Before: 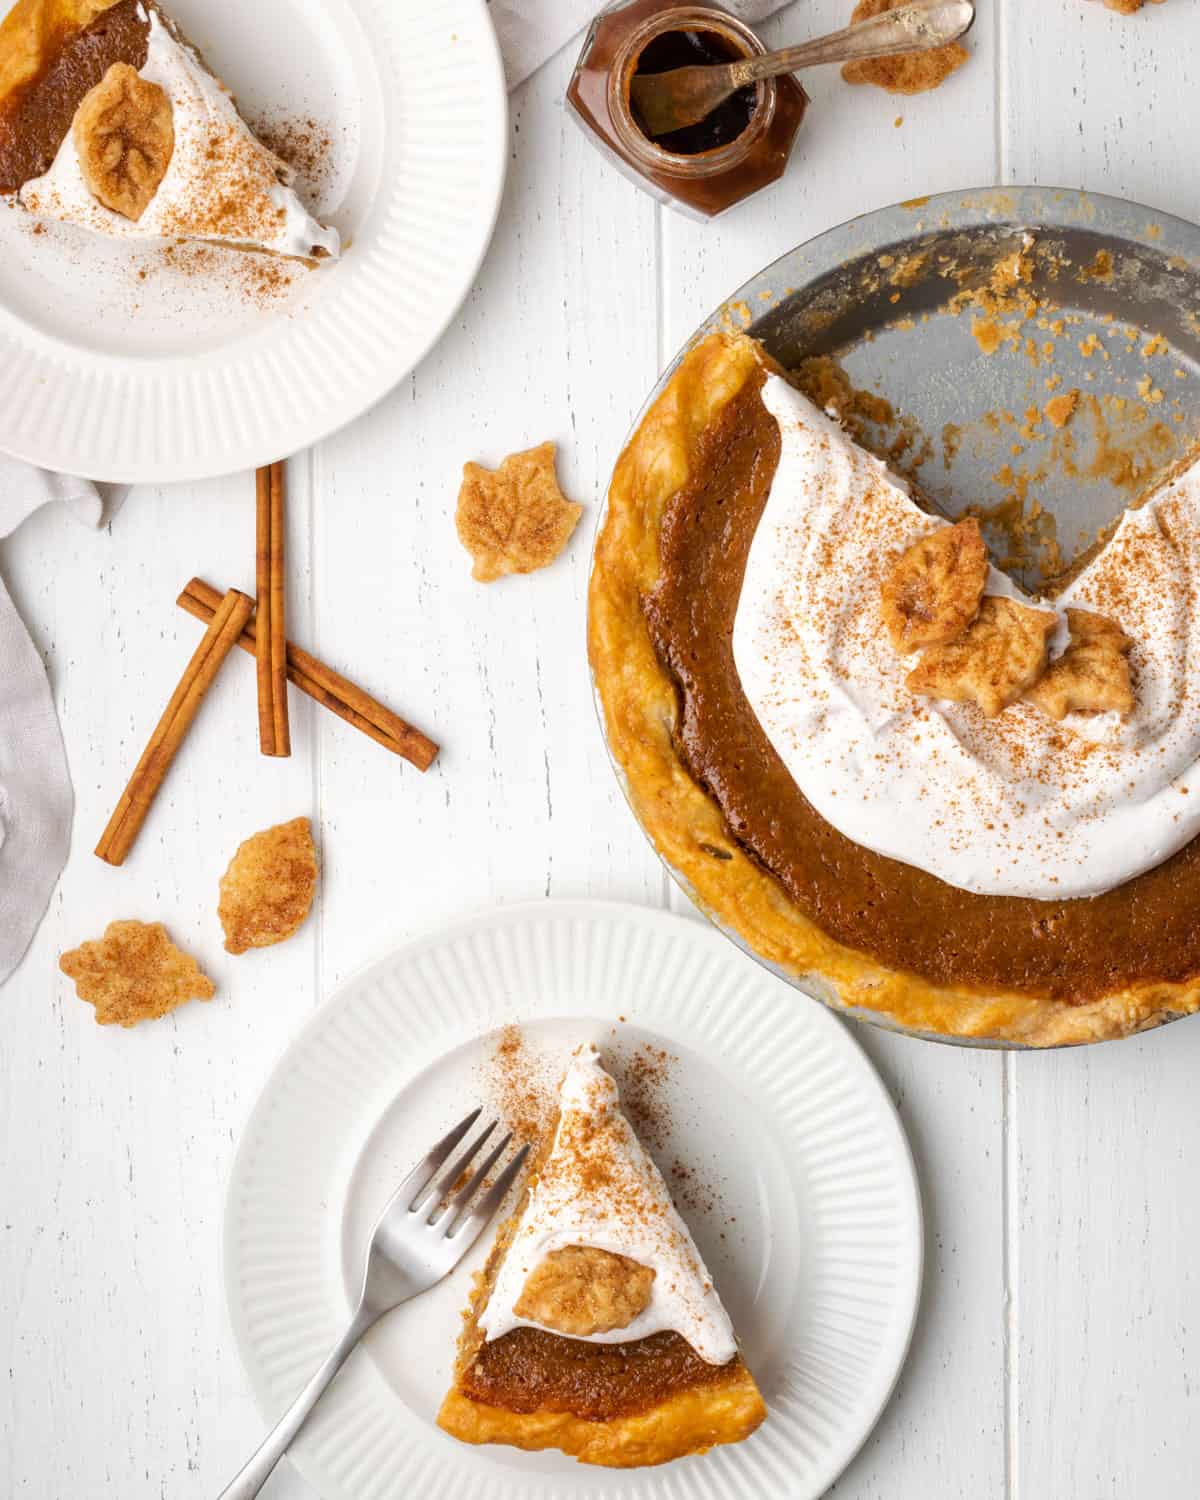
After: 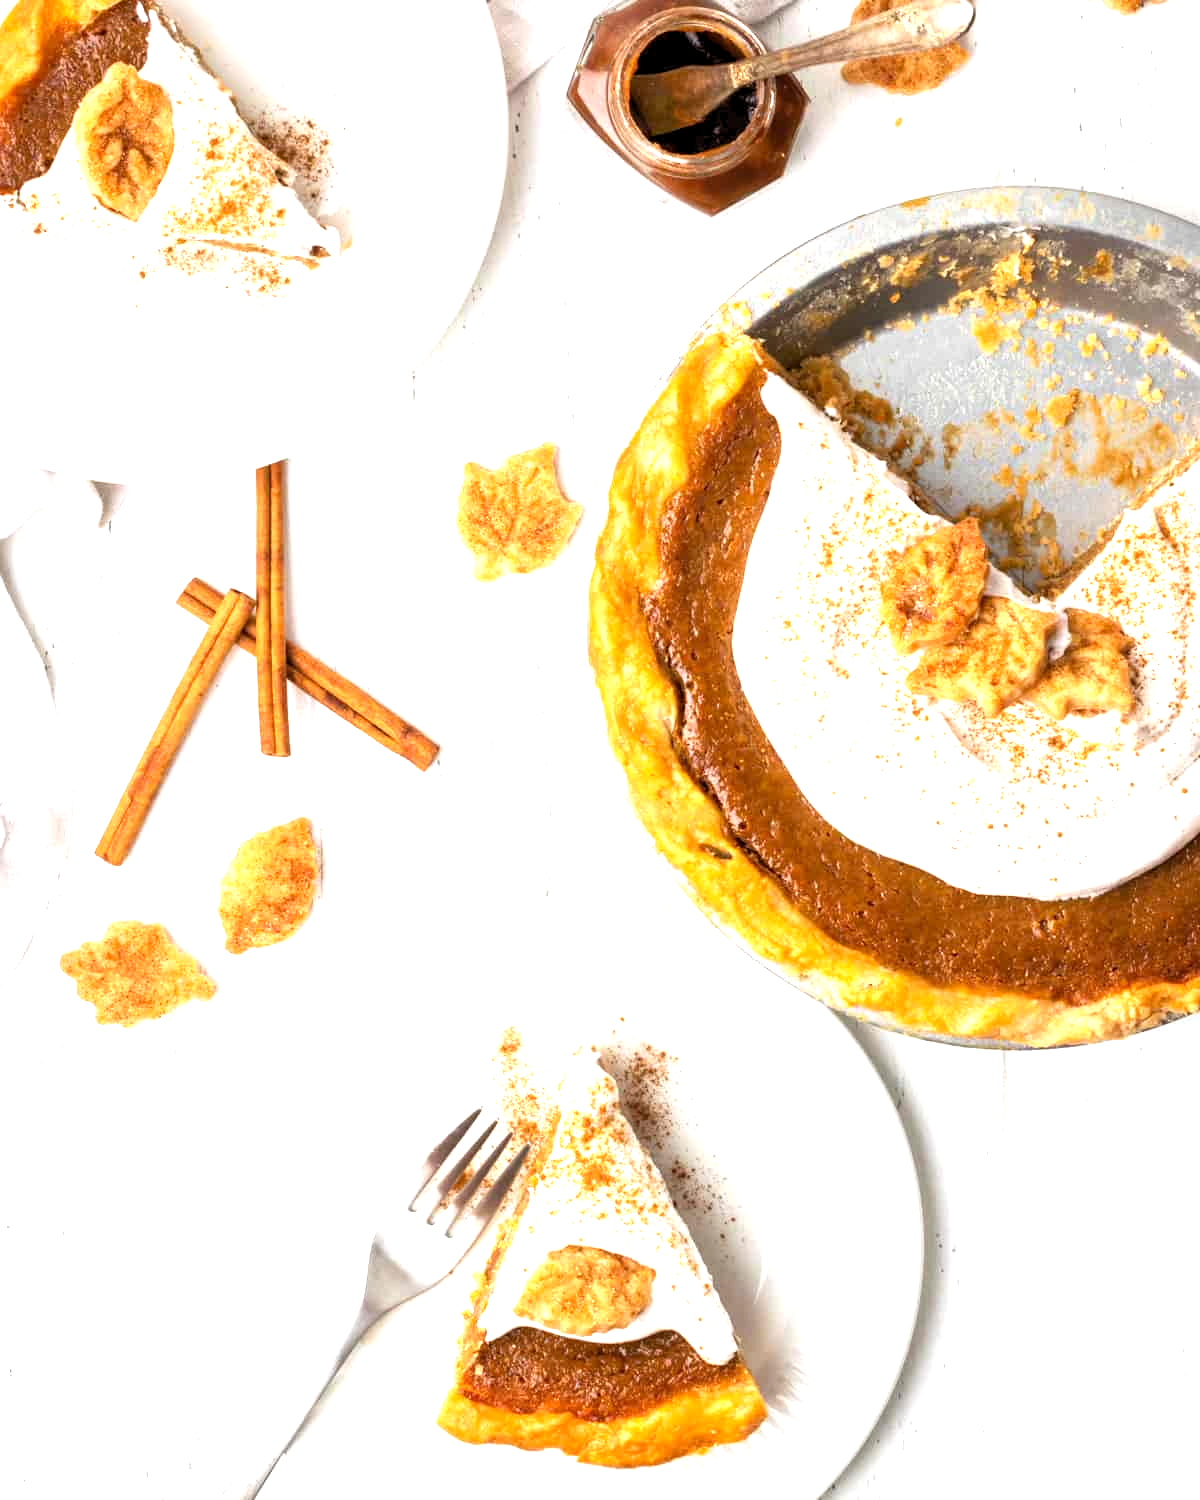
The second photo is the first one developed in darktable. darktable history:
levels: levels [0.031, 0.5, 0.969]
exposure: black level correction 0.001, exposure 1.05 EV, compensate exposure bias true, compensate highlight preservation false
